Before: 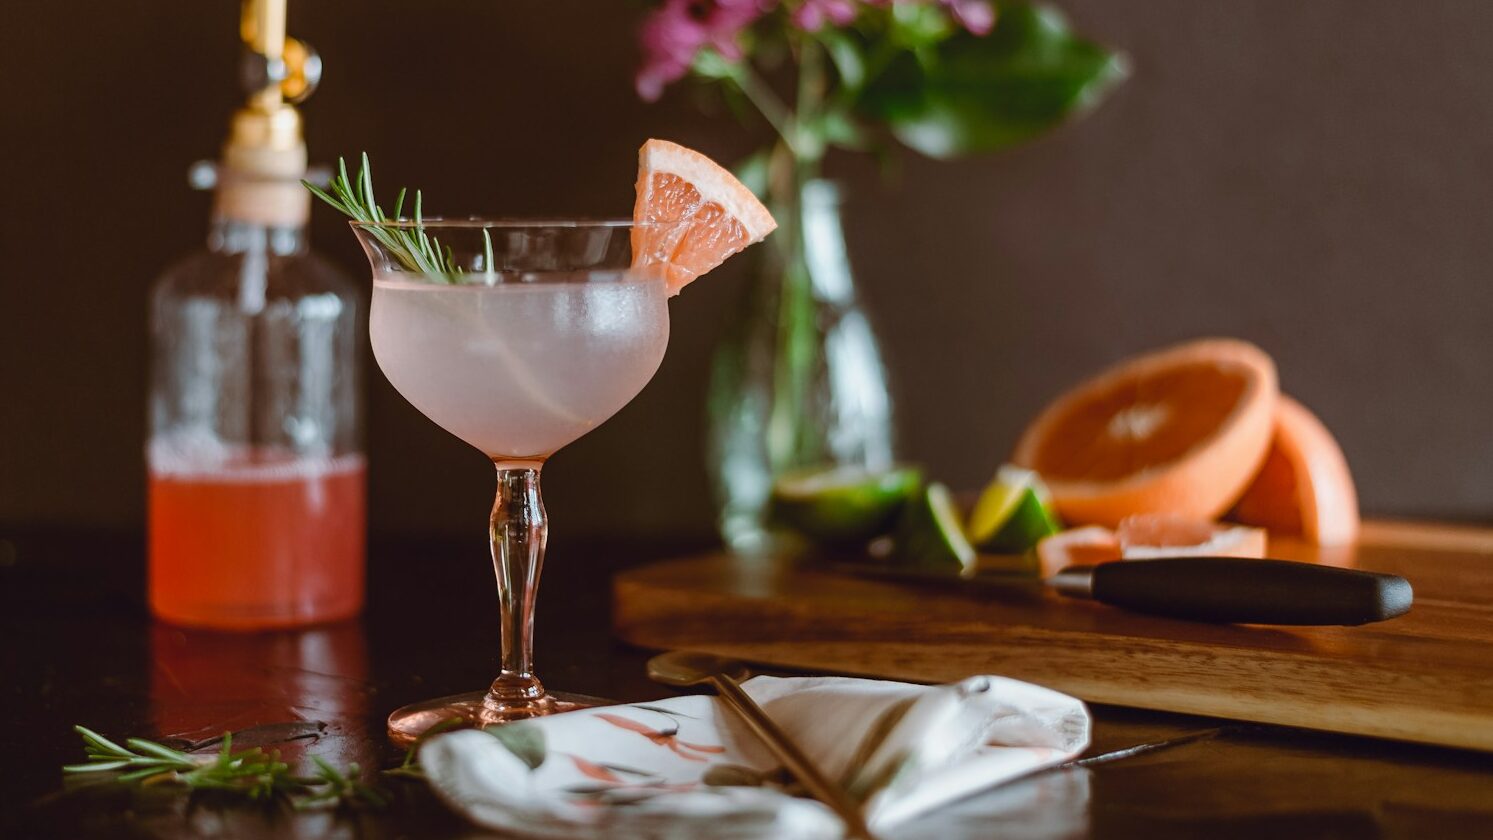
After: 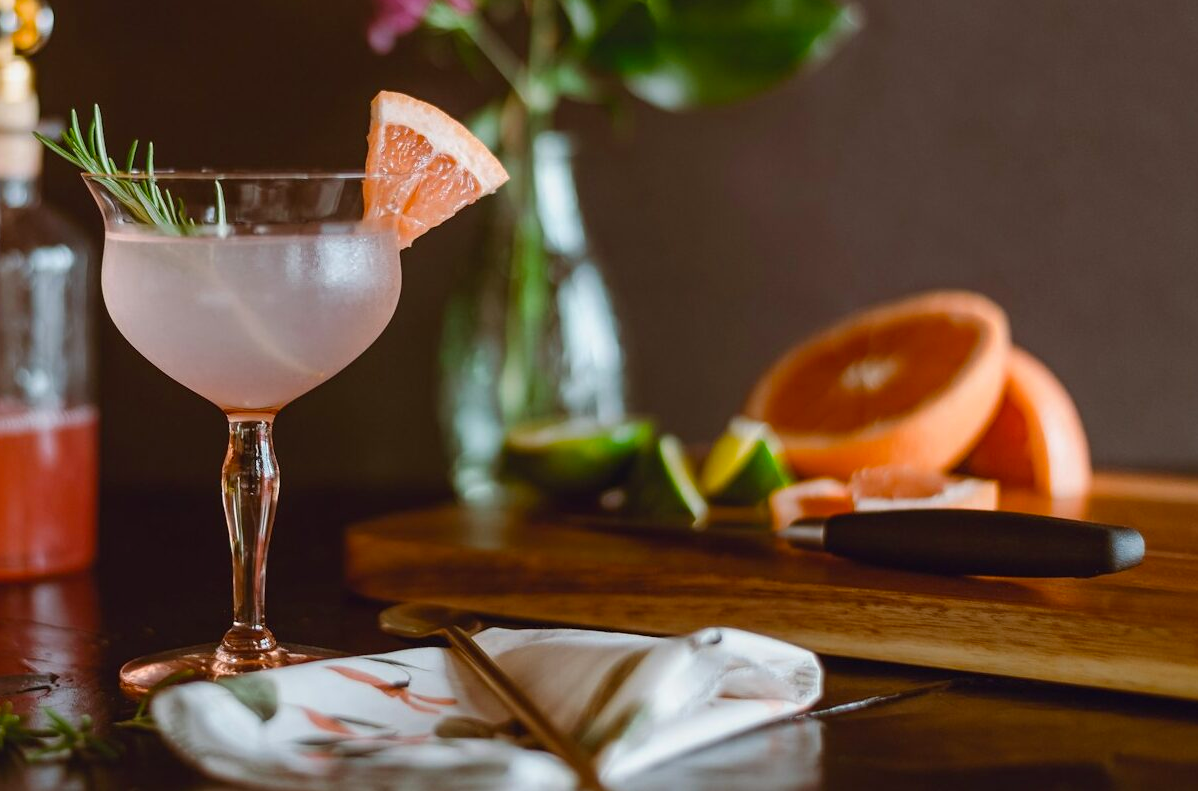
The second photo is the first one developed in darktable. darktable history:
crop and rotate: left 17.959%, top 5.771%, right 1.742%
color balance: output saturation 110%
white balance: emerald 1
